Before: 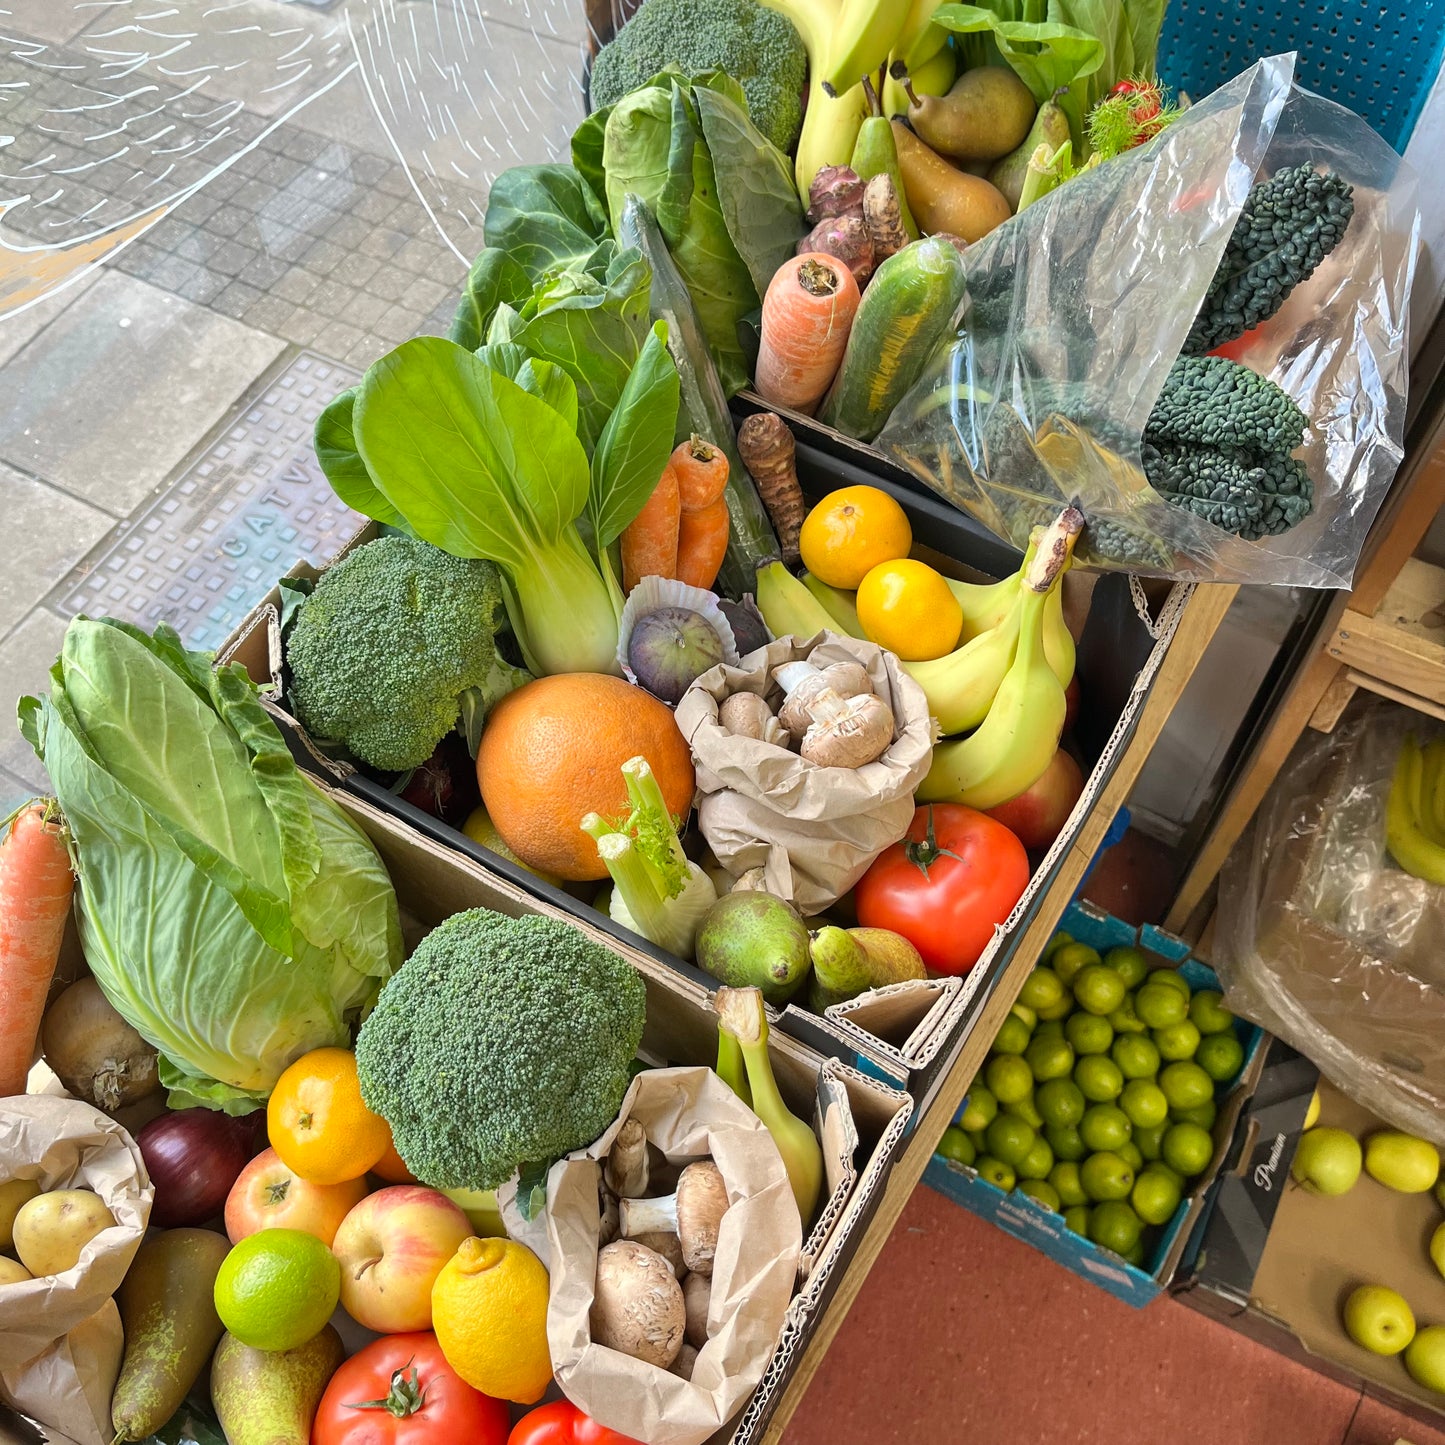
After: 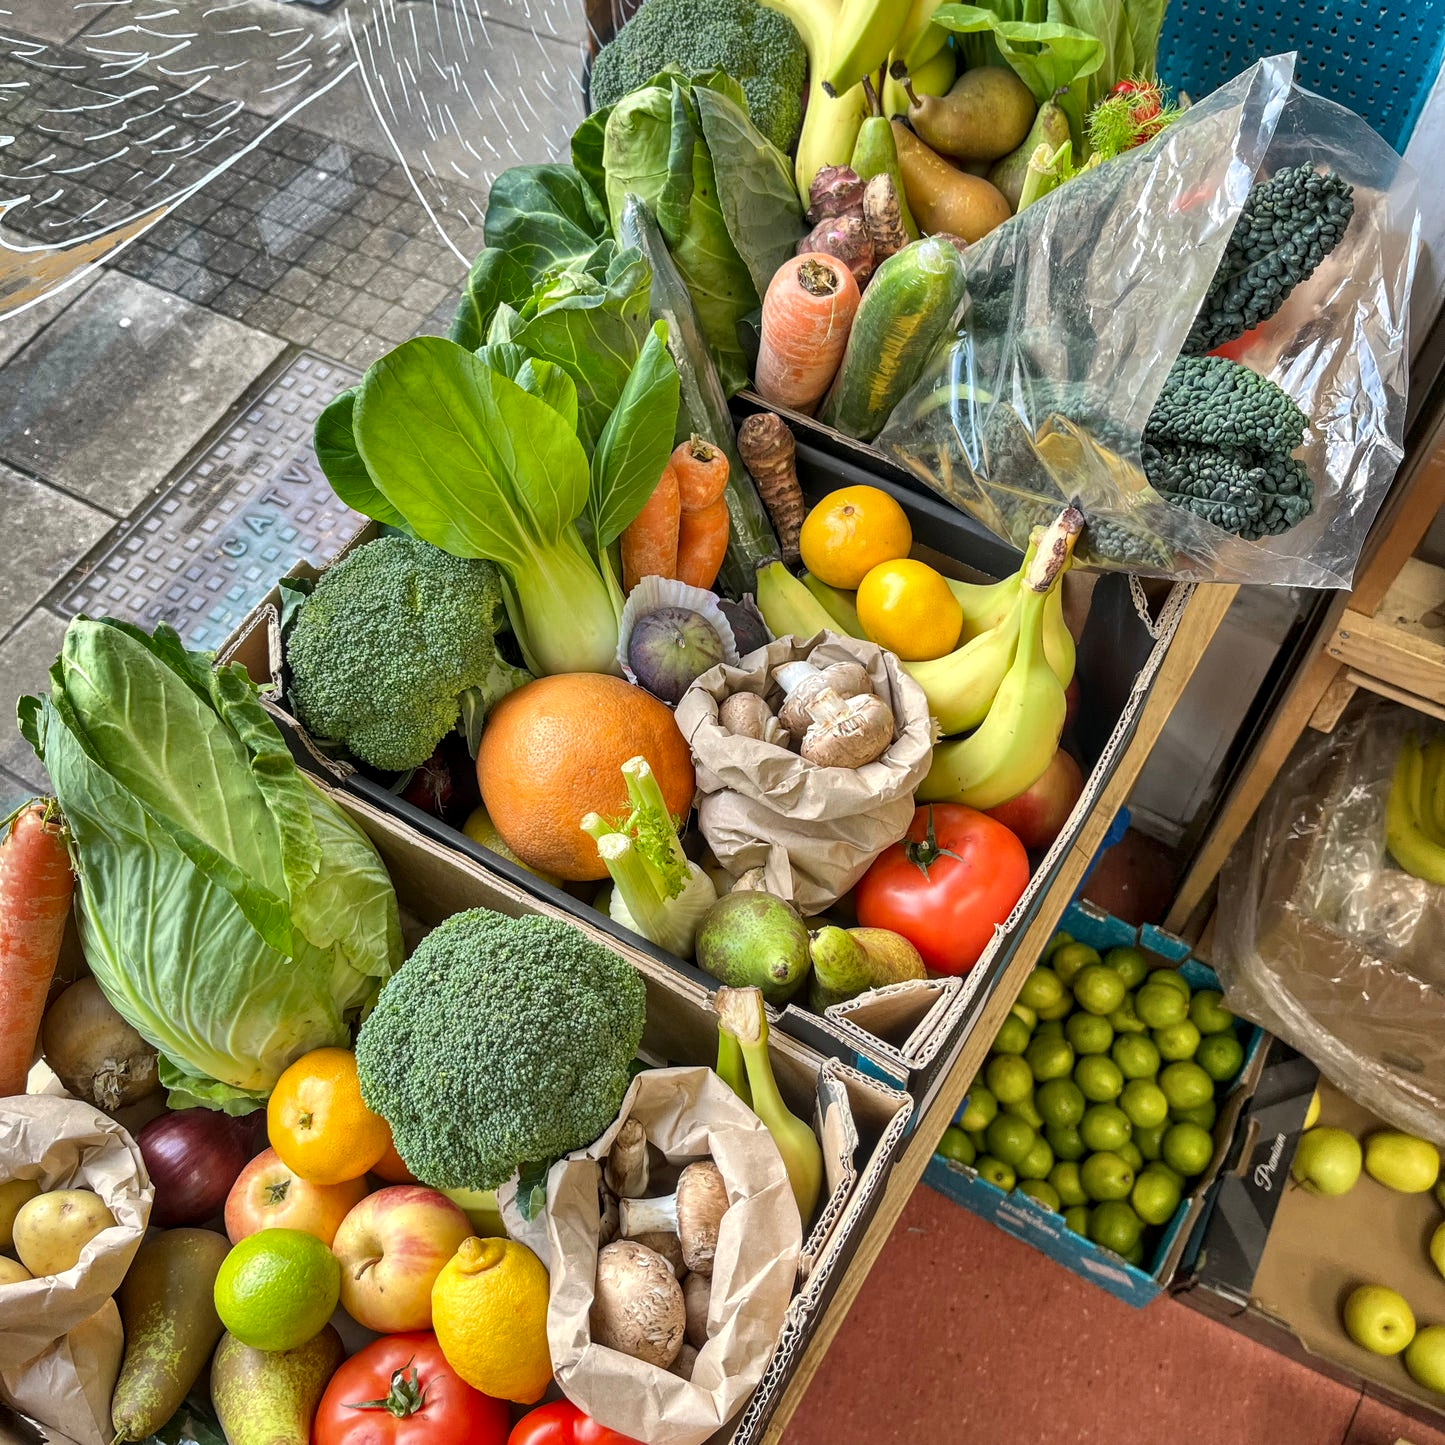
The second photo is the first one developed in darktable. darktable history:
shadows and highlights: shadows 21.03, highlights -82.42, soften with gaussian
local contrast: detail 130%
